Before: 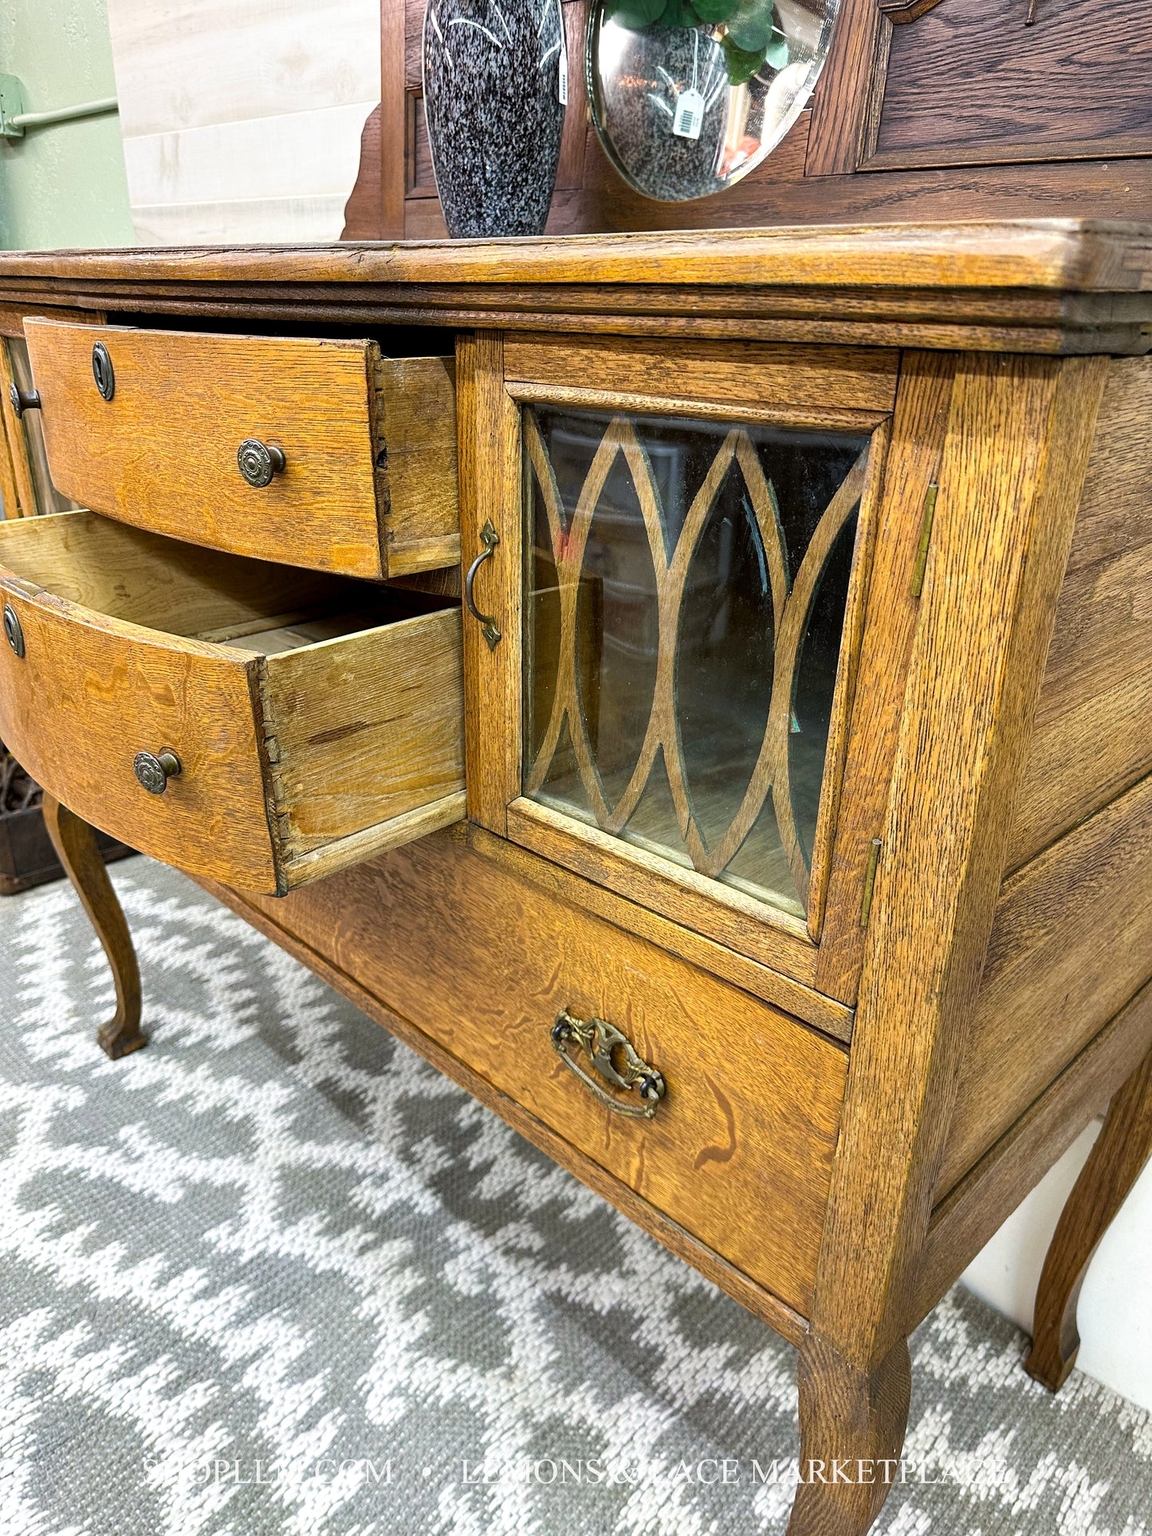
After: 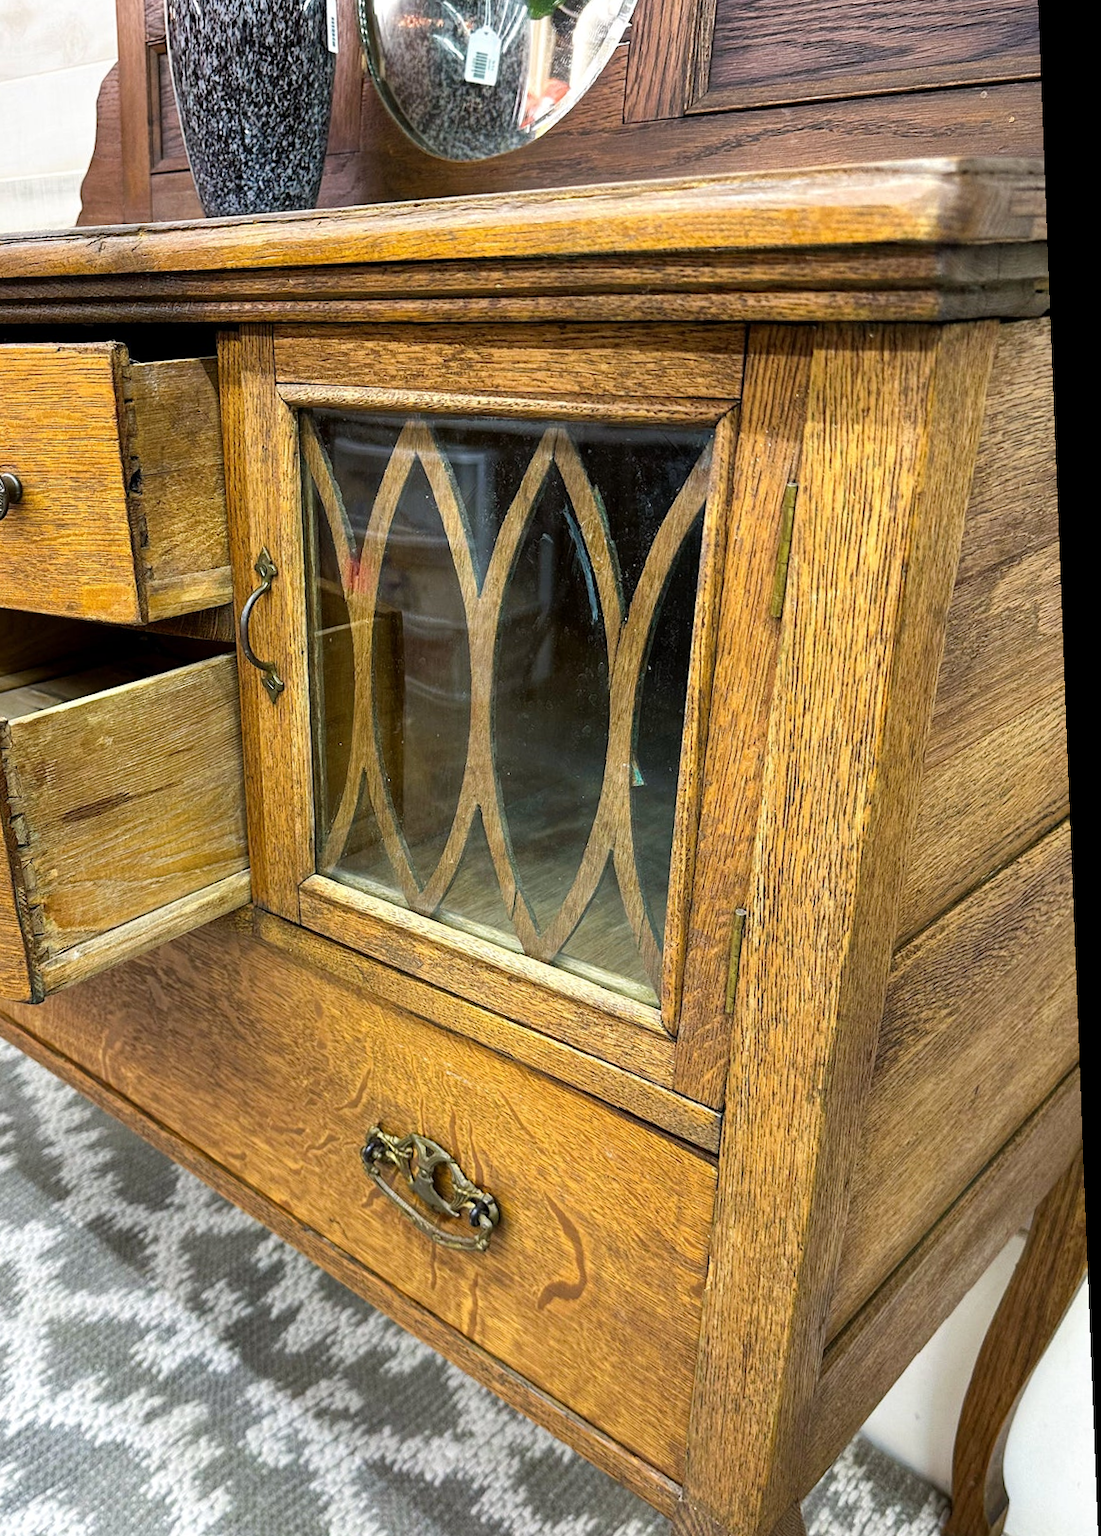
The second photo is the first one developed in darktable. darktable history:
crop: left 23.095%, top 5.827%, bottom 11.854%
rotate and perspective: rotation -2.22°, lens shift (horizontal) -0.022, automatic cropping off
